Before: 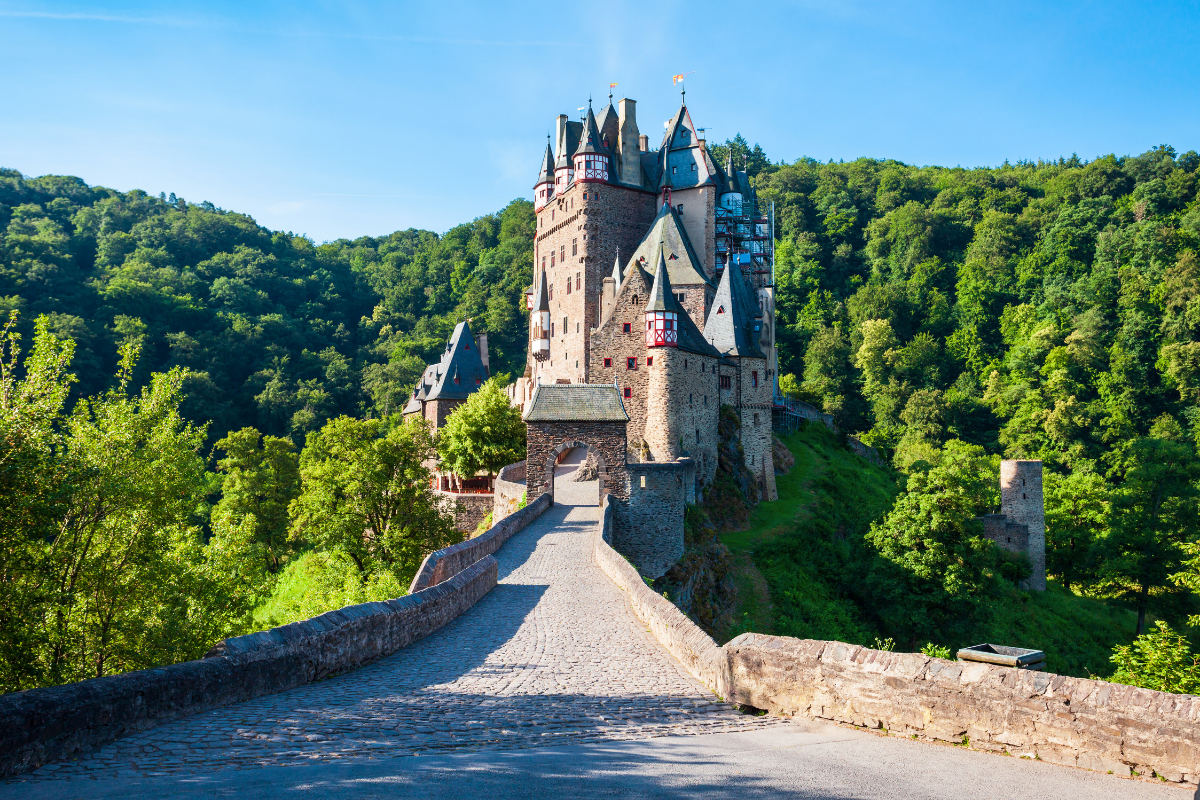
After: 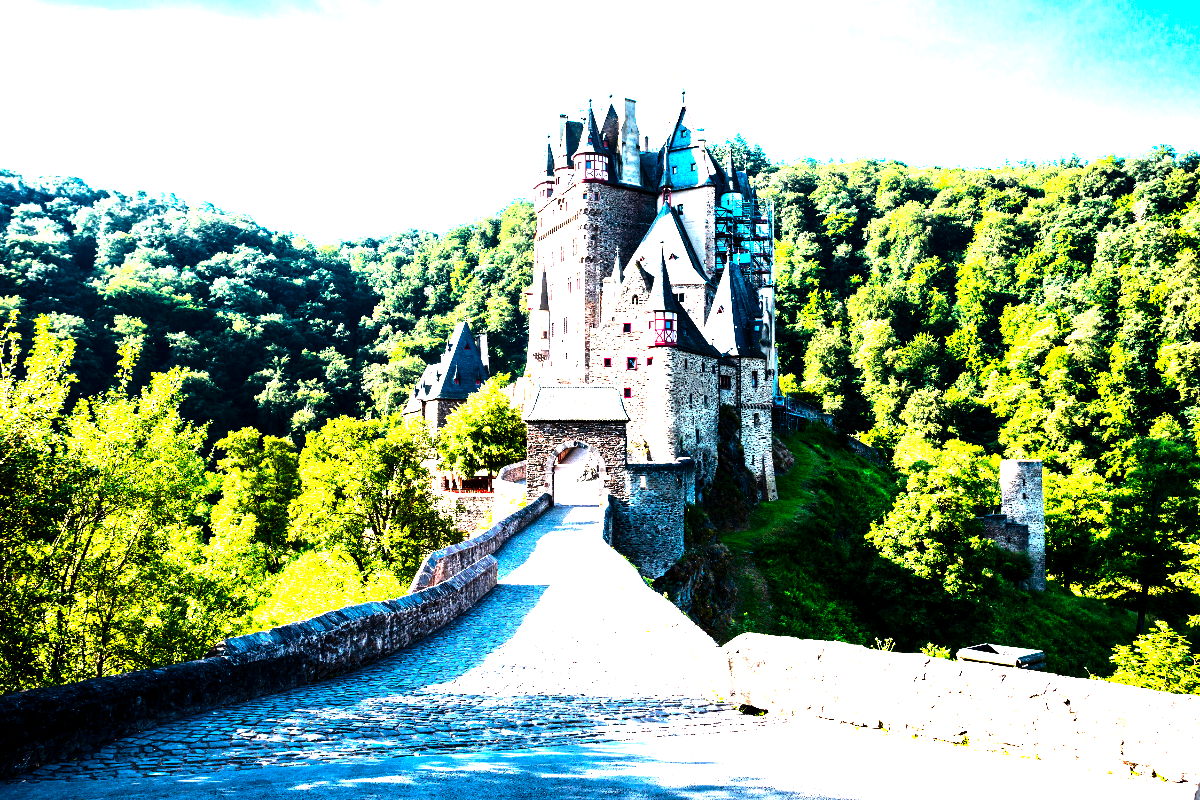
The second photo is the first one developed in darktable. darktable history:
exposure: black level correction 0.006, exposure -0.226 EV, compensate highlight preservation false
rgb curve: curves: ch0 [(0, 0) (0.21, 0.15) (0.24, 0.21) (0.5, 0.75) (0.75, 0.96) (0.89, 0.99) (1, 1)]; ch1 [(0, 0.02) (0.21, 0.13) (0.25, 0.2) (0.5, 0.67) (0.75, 0.9) (0.89, 0.97) (1, 1)]; ch2 [(0, 0.02) (0.21, 0.13) (0.25, 0.2) (0.5, 0.67) (0.75, 0.9) (0.89, 0.97) (1, 1)], compensate middle gray true
levels: levels [0, 0.281, 0.562]
